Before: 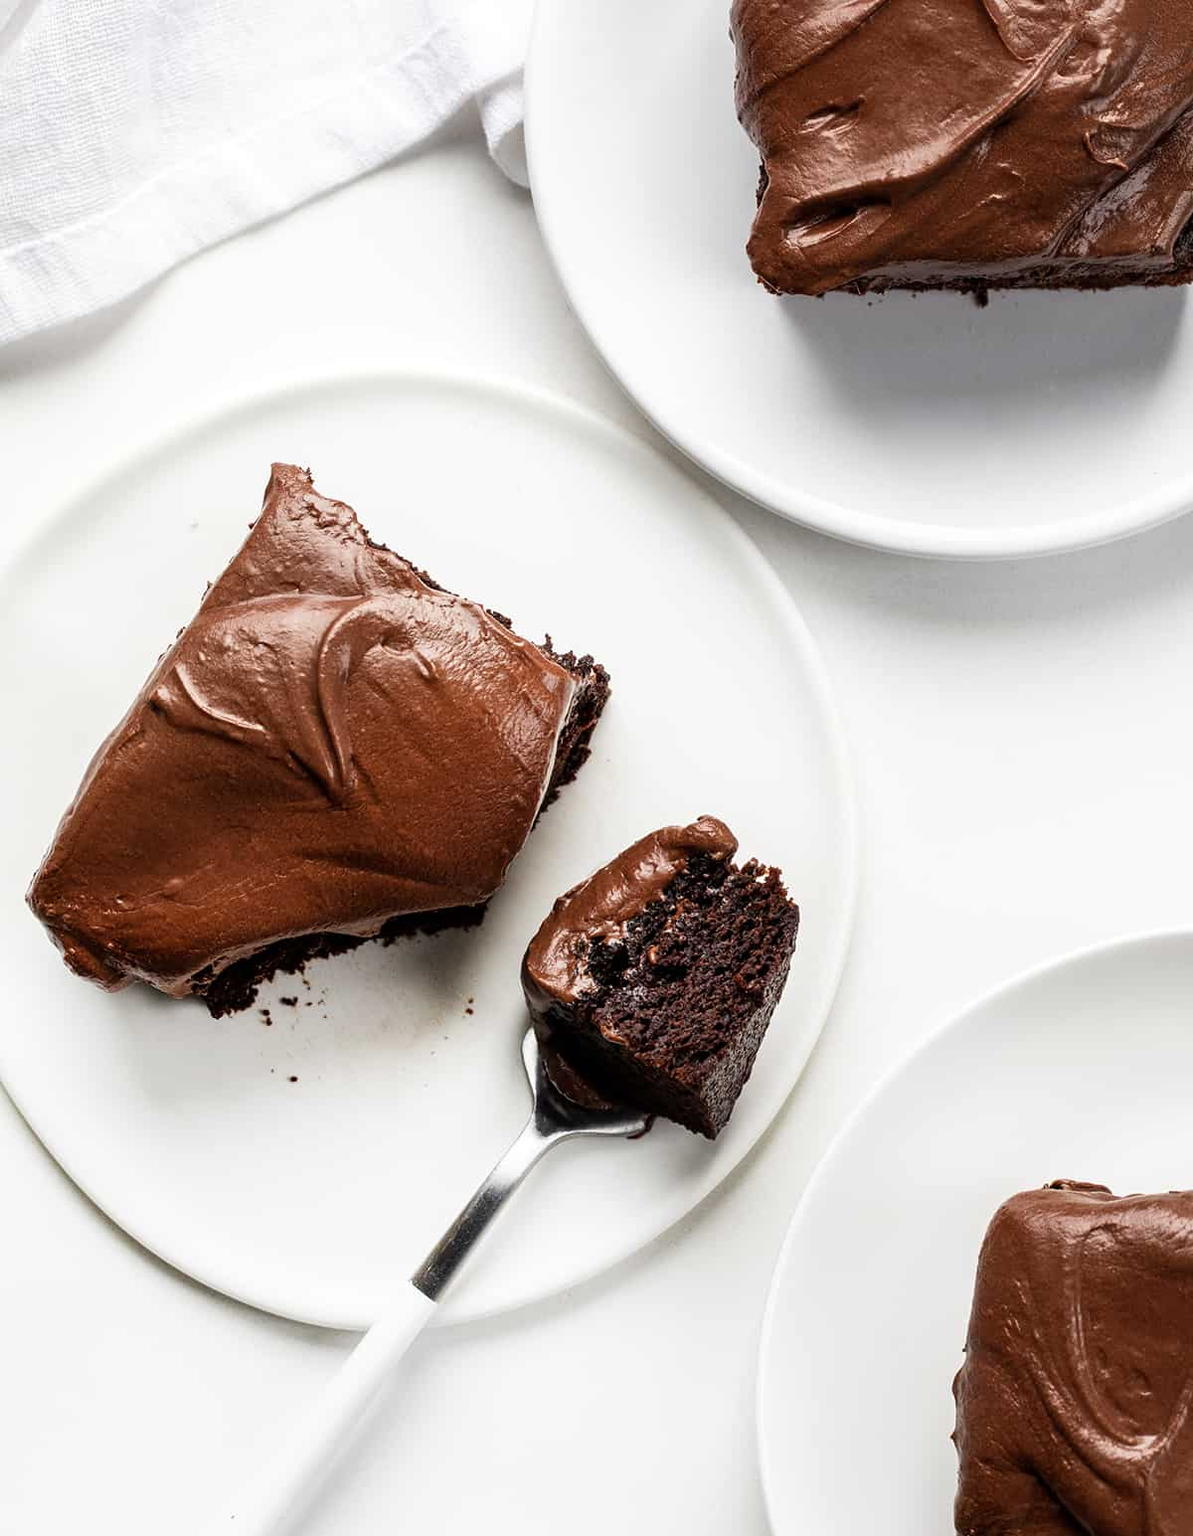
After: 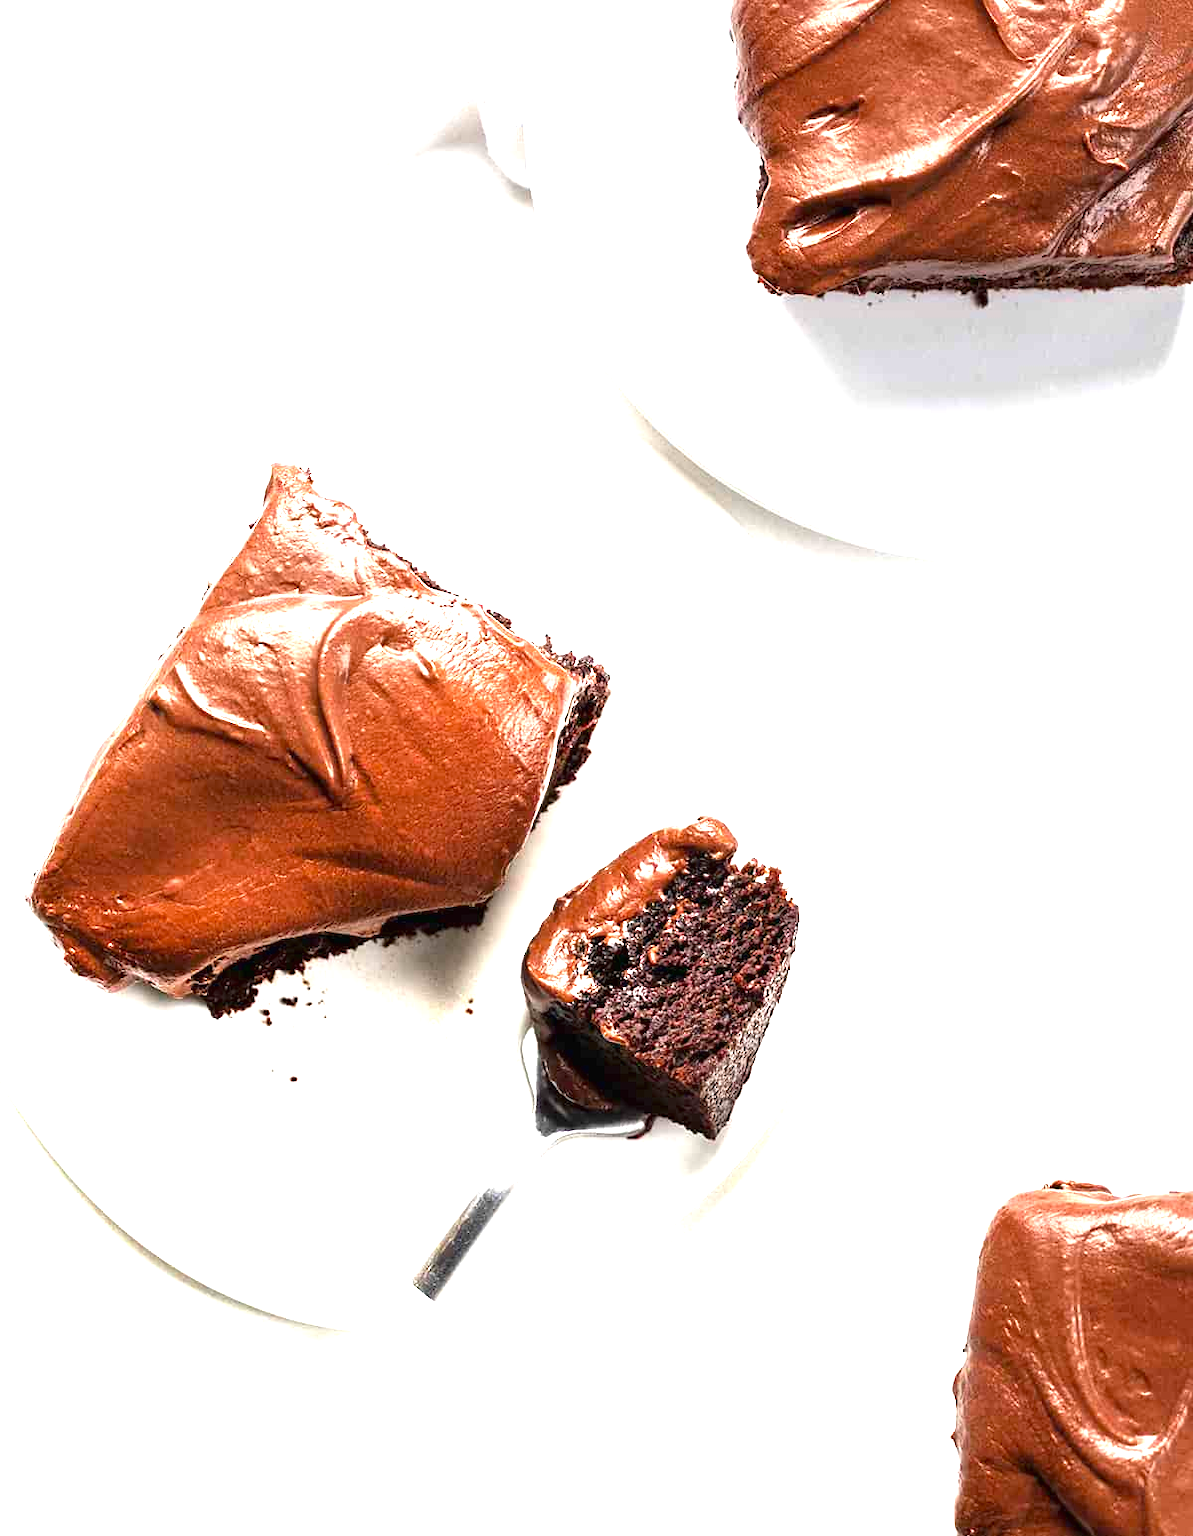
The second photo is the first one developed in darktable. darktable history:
exposure: black level correction 0, exposure 1.679 EV, compensate highlight preservation false
